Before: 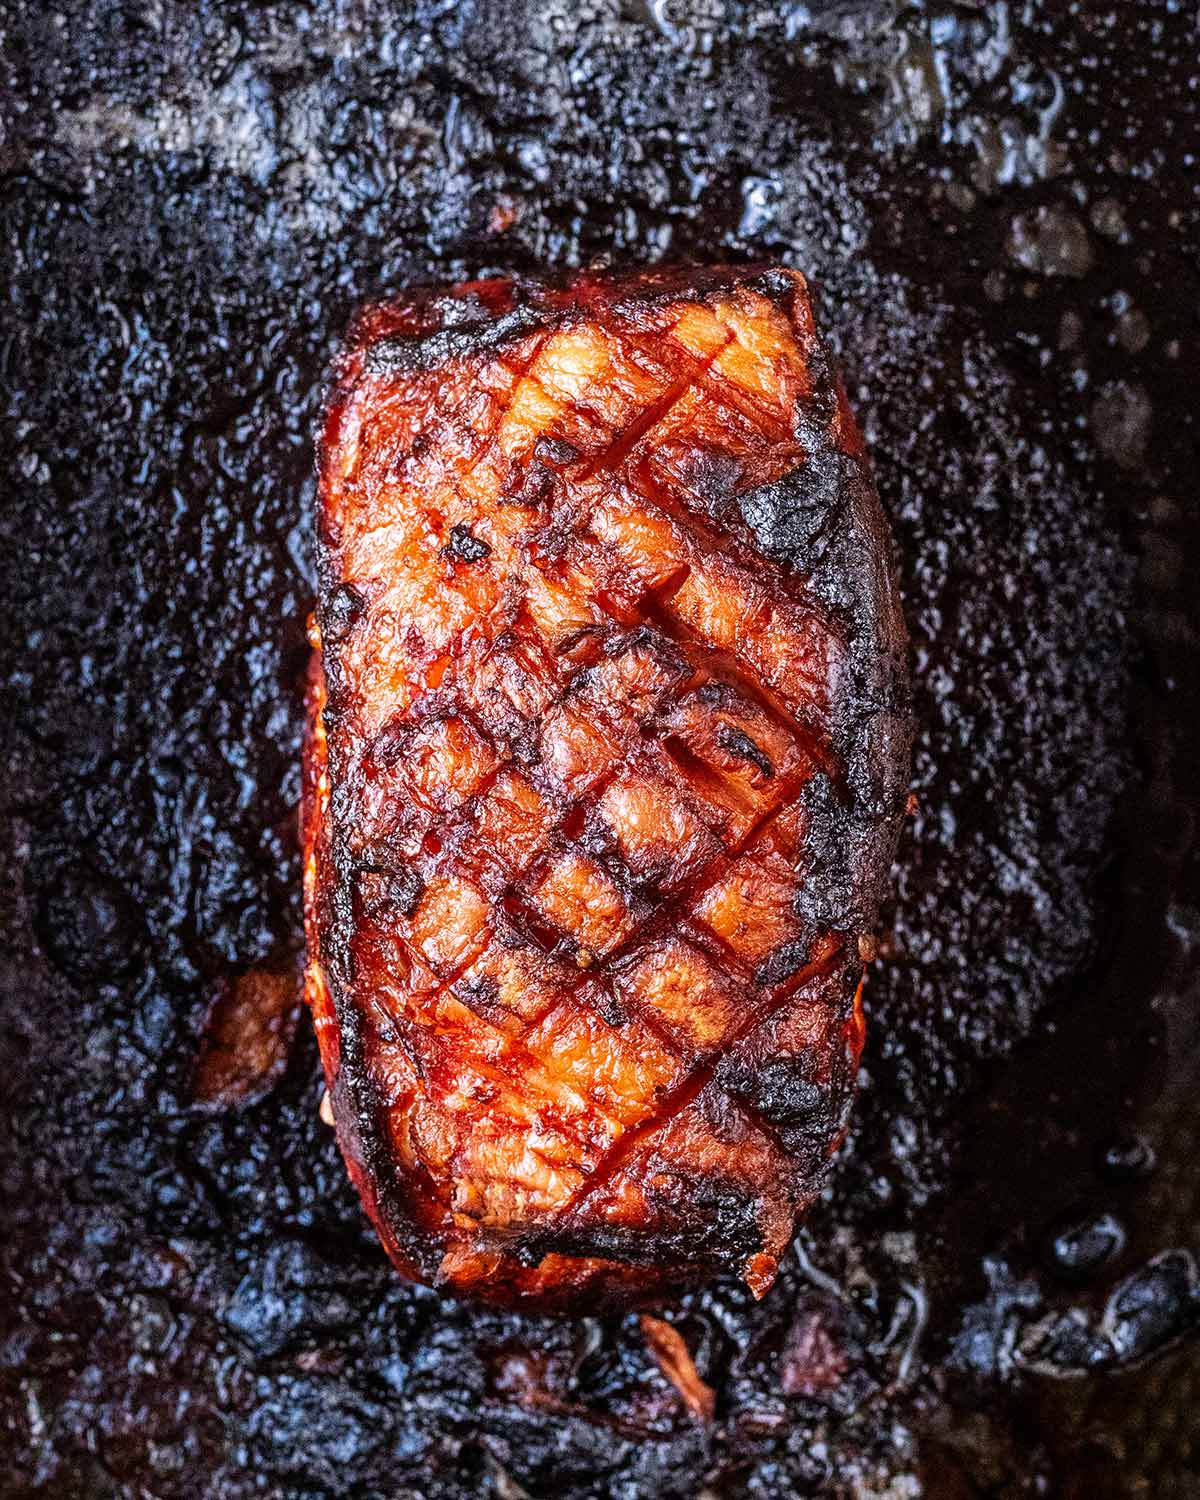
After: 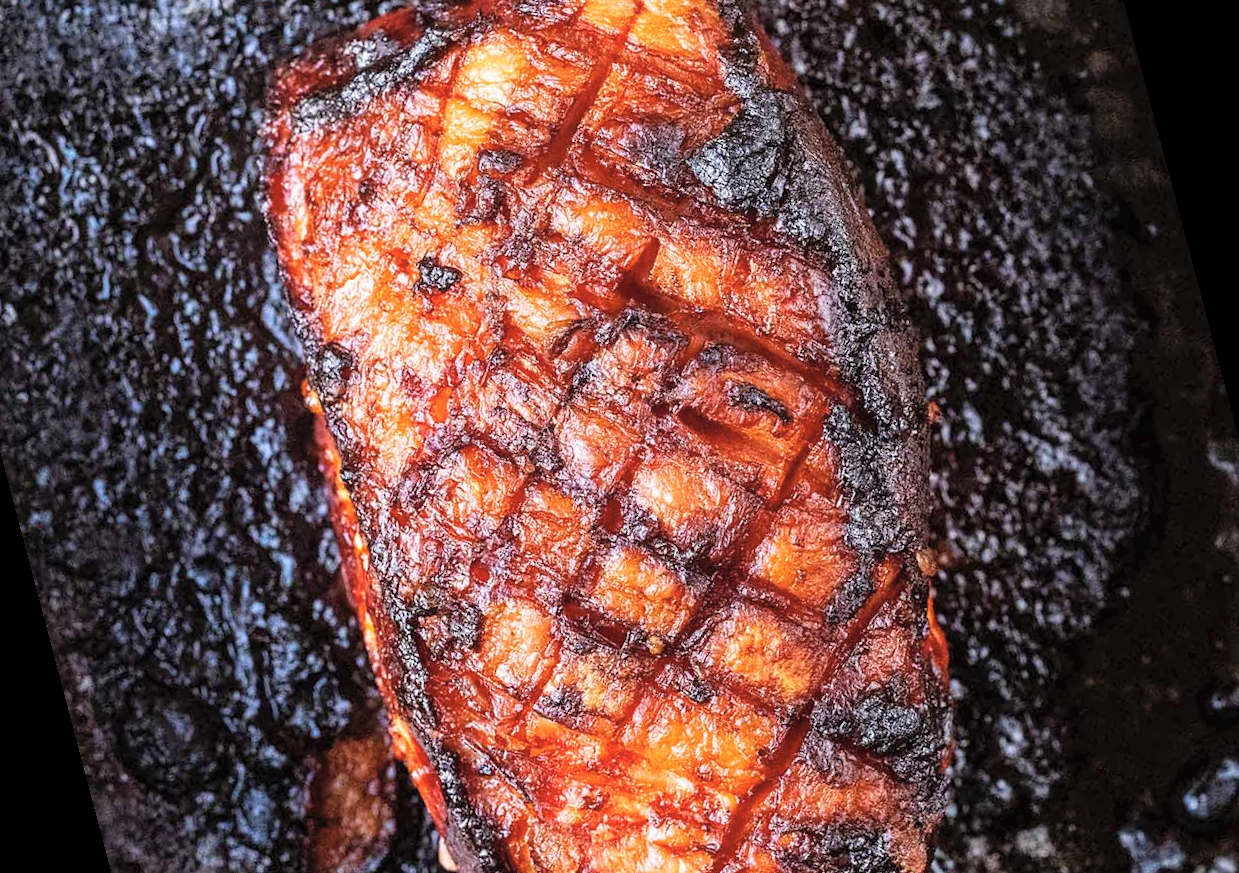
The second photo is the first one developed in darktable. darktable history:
rotate and perspective: rotation -14.8°, crop left 0.1, crop right 0.903, crop top 0.25, crop bottom 0.748
color balance rgb: on, module defaults
contrast brightness saturation: brightness 0.13
